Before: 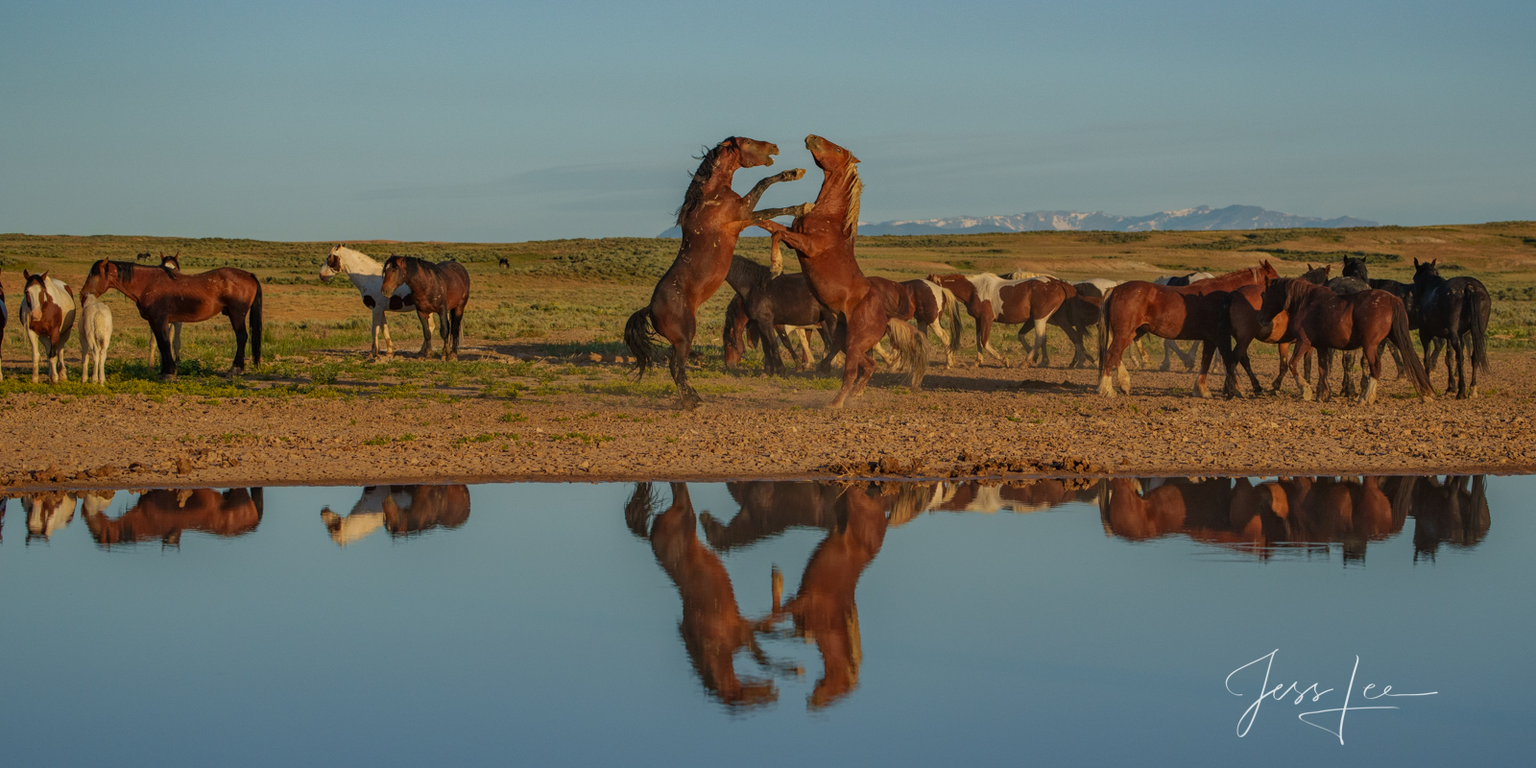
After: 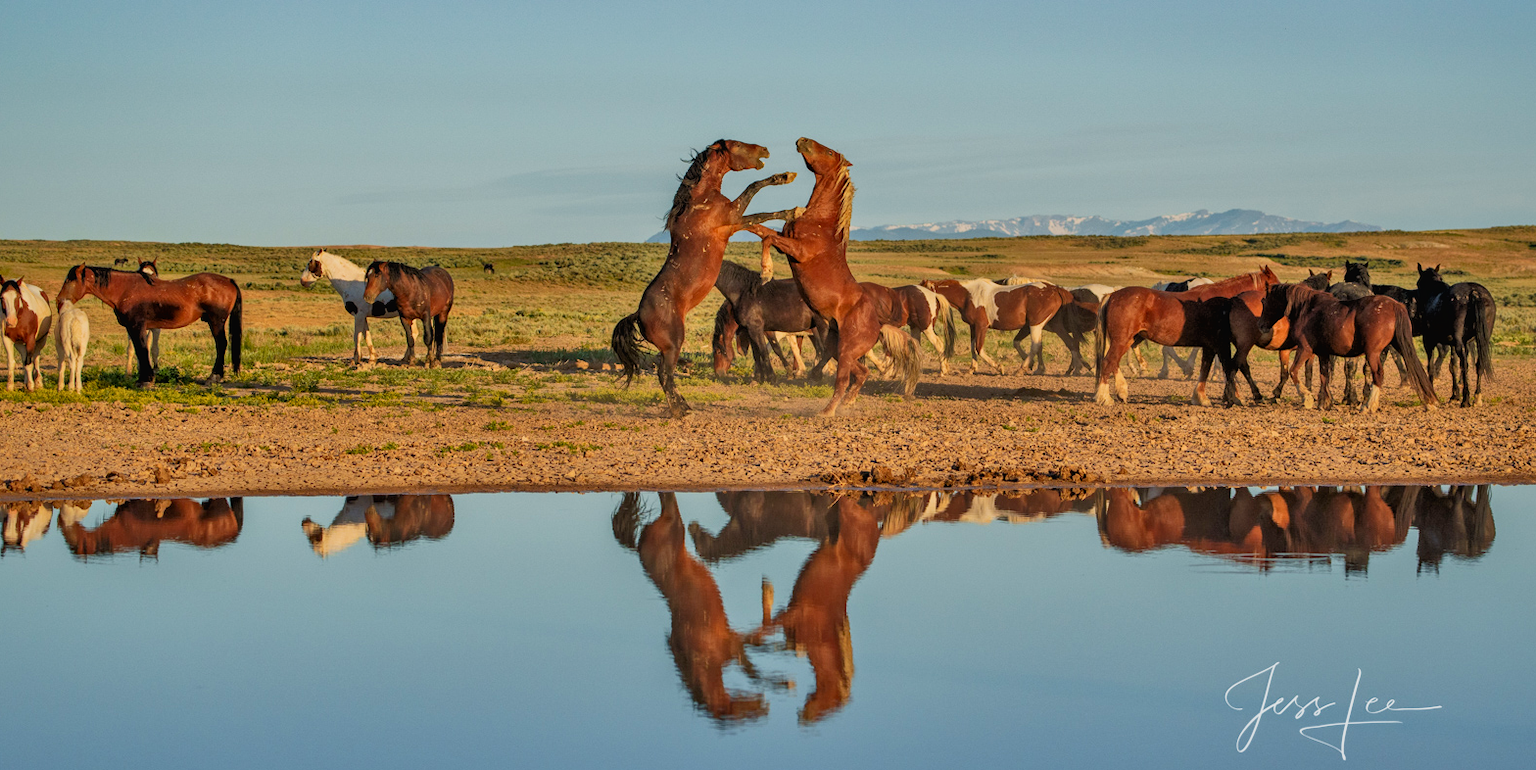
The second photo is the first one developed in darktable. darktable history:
crop: left 1.669%, right 0.276%, bottom 1.614%
shadows and highlights: on, module defaults
tone curve: curves: ch0 [(0.016, 0.011) (0.204, 0.146) (0.515, 0.476) (0.78, 0.795) (1, 0.981)], color space Lab, independent channels, preserve colors none
exposure: exposure 0.242 EV, compensate exposure bias true, compensate highlight preservation false
tone equalizer: -7 EV 0.157 EV, -6 EV 0.605 EV, -5 EV 1.14 EV, -4 EV 1.35 EV, -3 EV 1.14 EV, -2 EV 0.6 EV, -1 EV 0.167 EV
filmic rgb: black relative exposure -5.01 EV, white relative exposure 3.99 EV, threshold 2.97 EV, hardness 2.89, contrast 1.298, highlights saturation mix -28.87%, preserve chrominance max RGB, enable highlight reconstruction true
